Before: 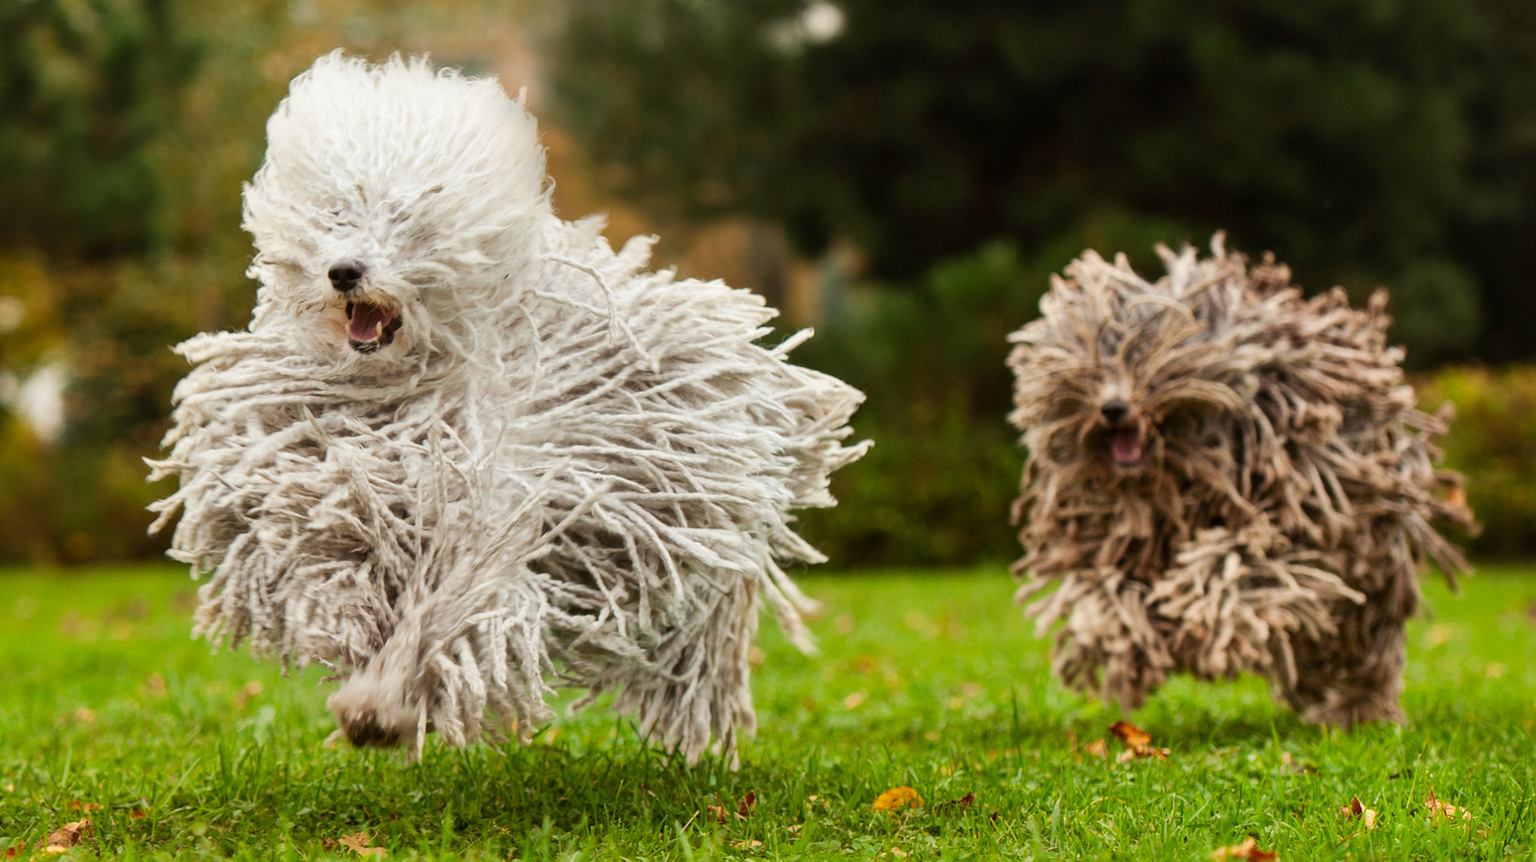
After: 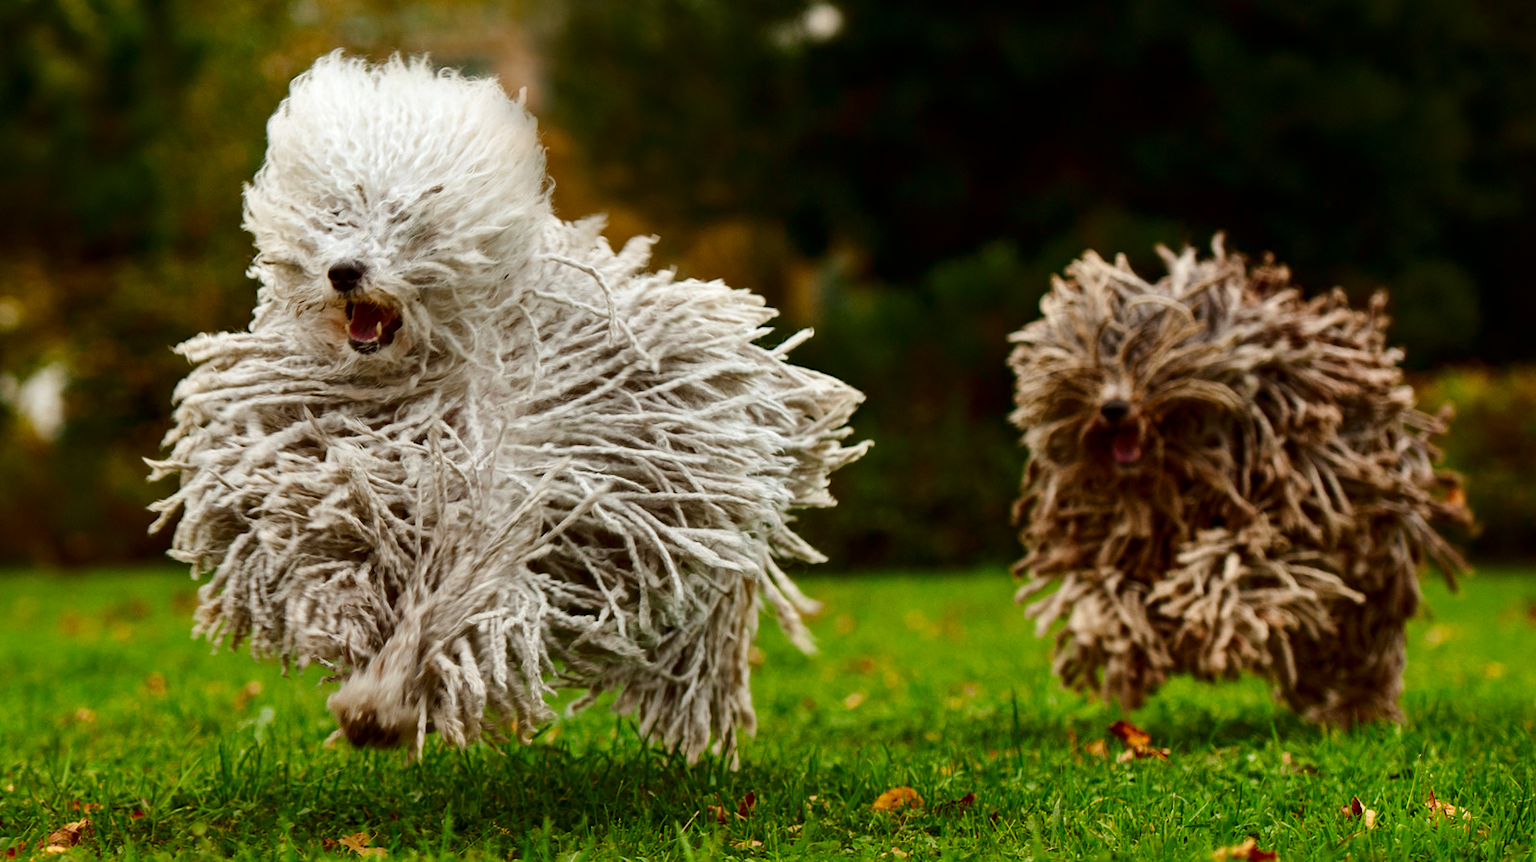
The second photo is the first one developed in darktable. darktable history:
exposure: compensate highlight preservation false
contrast brightness saturation: contrast 0.1, brightness -0.26, saturation 0.14
haze removal: compatibility mode true, adaptive false
